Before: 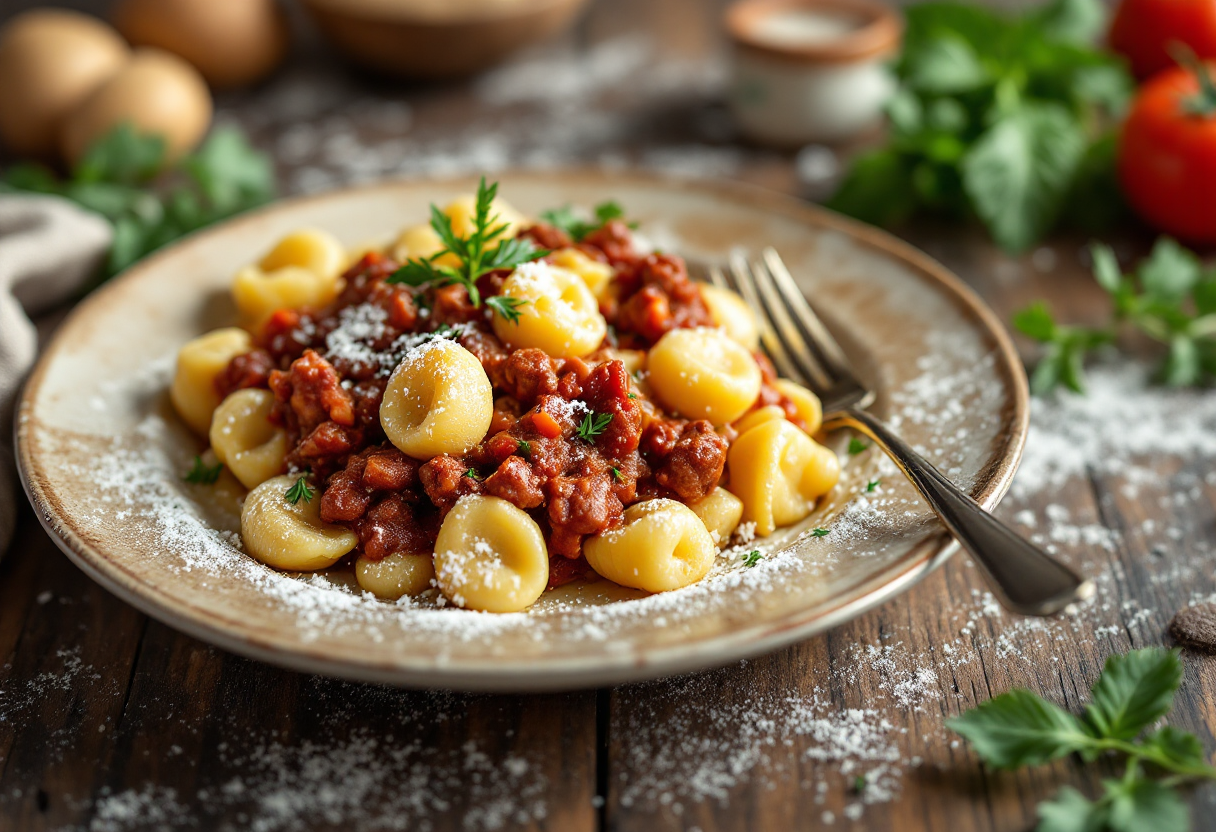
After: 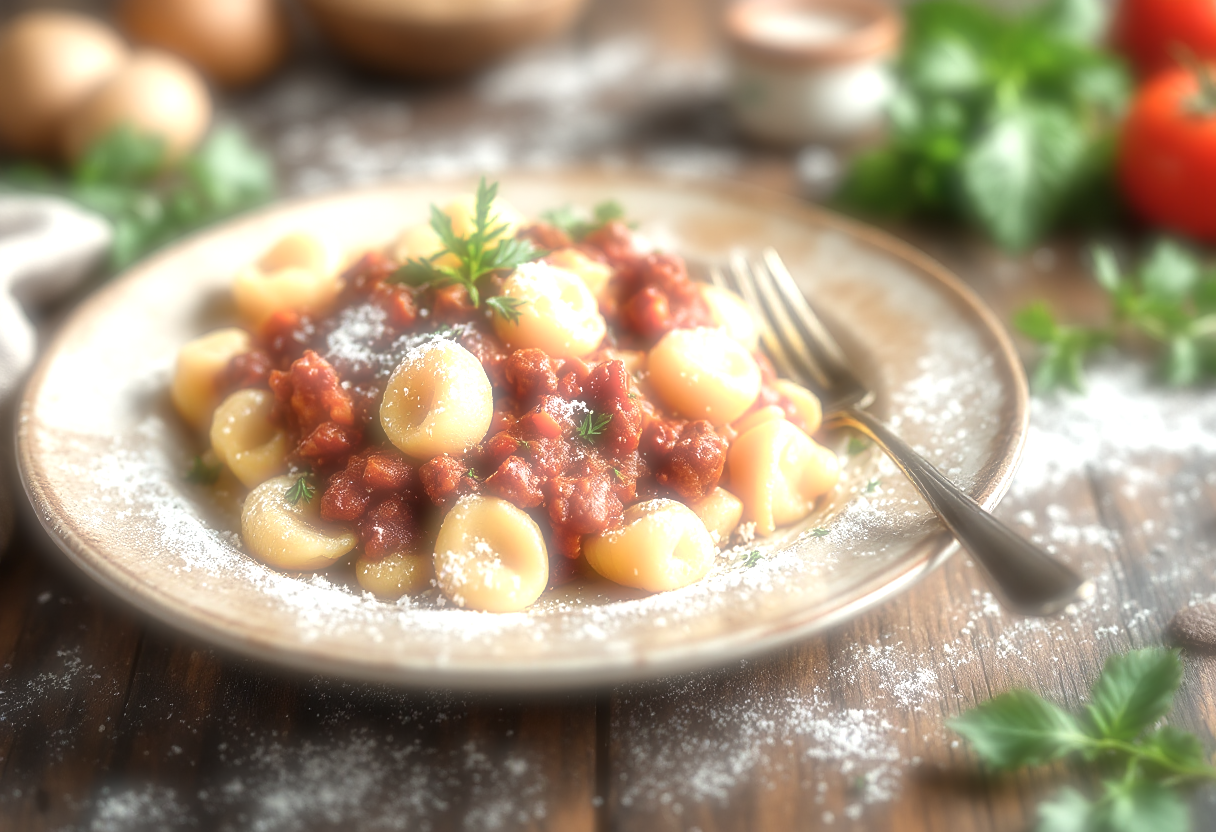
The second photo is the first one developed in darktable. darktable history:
sharpen: radius 1.458, amount 0.398, threshold 1.271
exposure: black level correction 0, exposure 0.9 EV, compensate highlight preservation false
contrast brightness saturation: saturation -0.1
soften: on, module defaults
